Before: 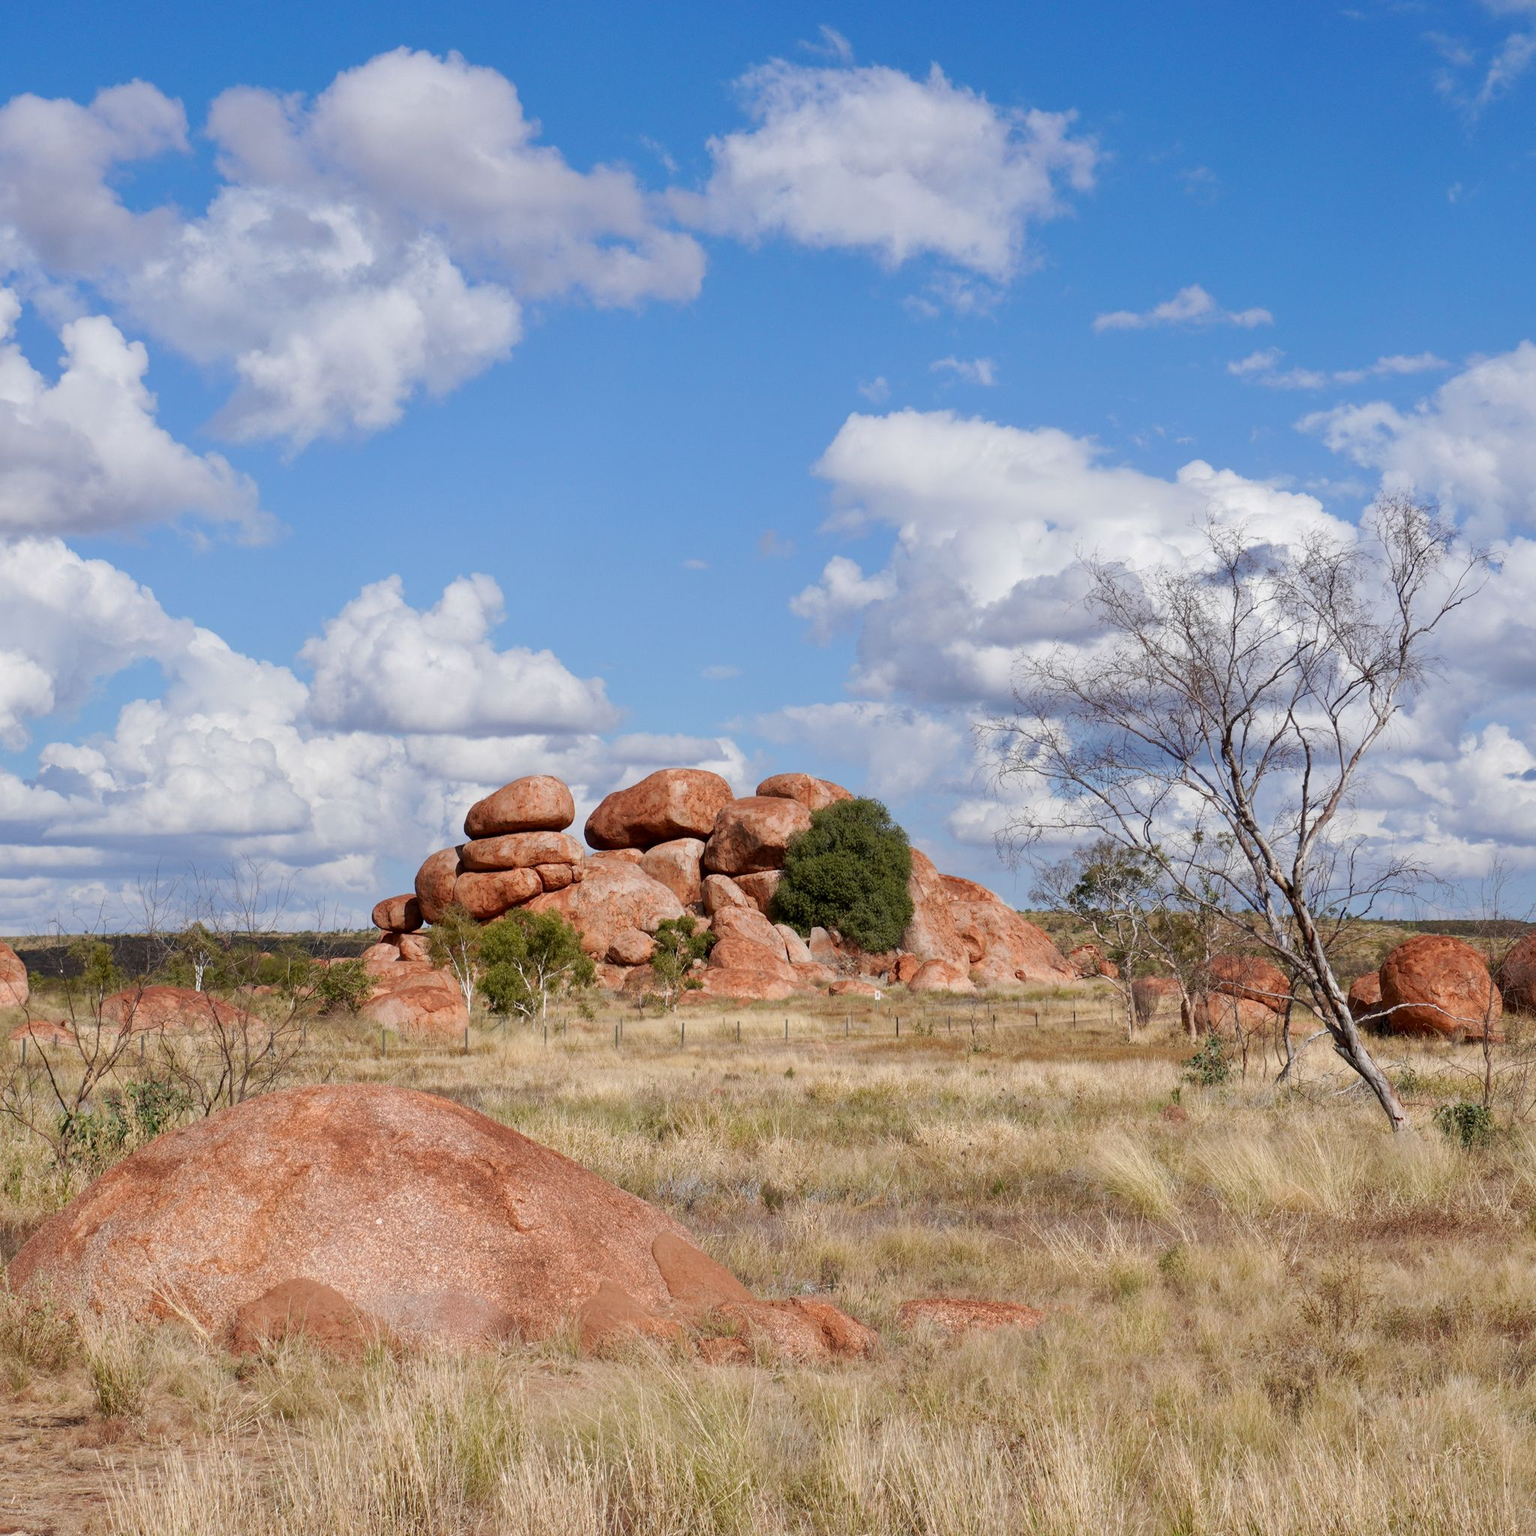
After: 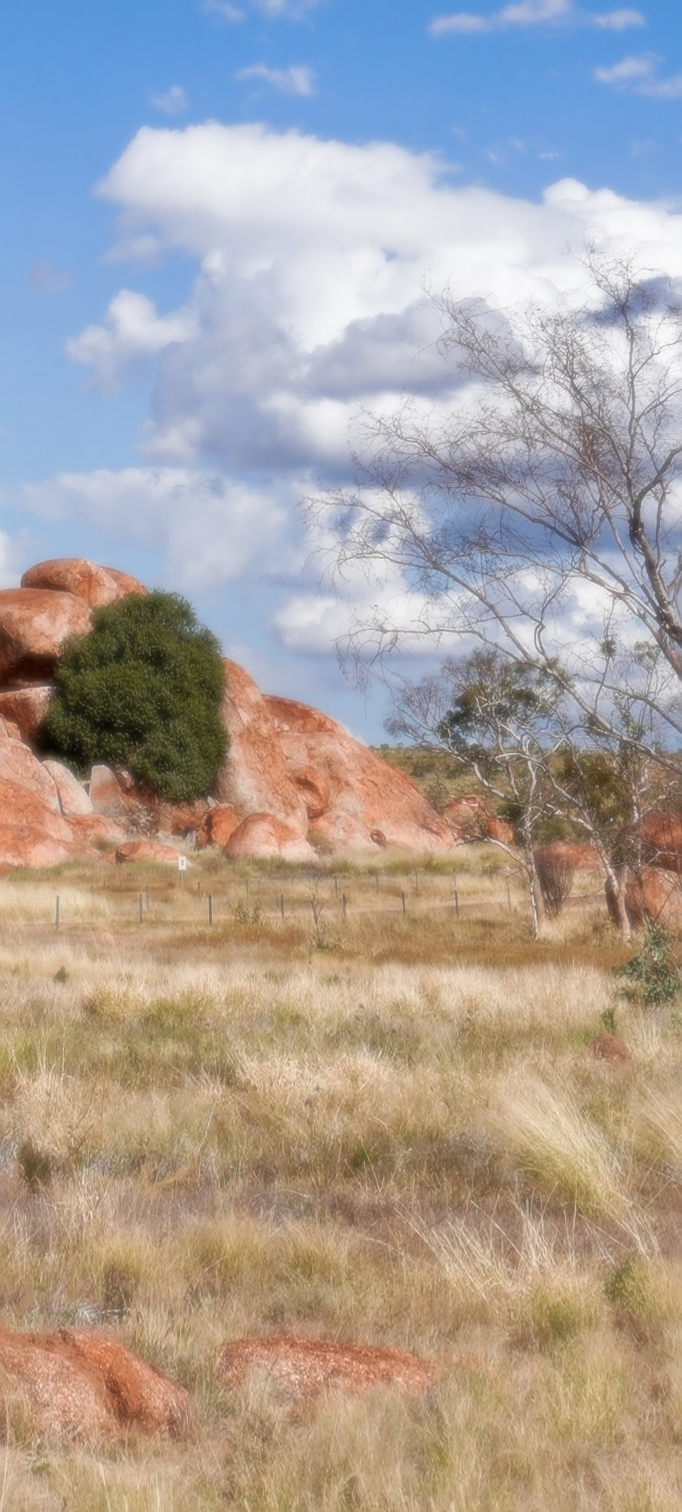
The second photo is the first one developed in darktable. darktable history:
rotate and perspective: rotation 0.72°, lens shift (vertical) -0.352, lens shift (horizontal) -0.051, crop left 0.152, crop right 0.859, crop top 0.019, crop bottom 0.964
sharpen: on, module defaults
rgb curve: curves: ch0 [(0, 0) (0.078, 0.051) (0.929, 0.956) (1, 1)], compensate middle gray true
crop: left 45.721%, top 13.393%, right 14.118%, bottom 10.01%
soften: size 8.67%, mix 49%
